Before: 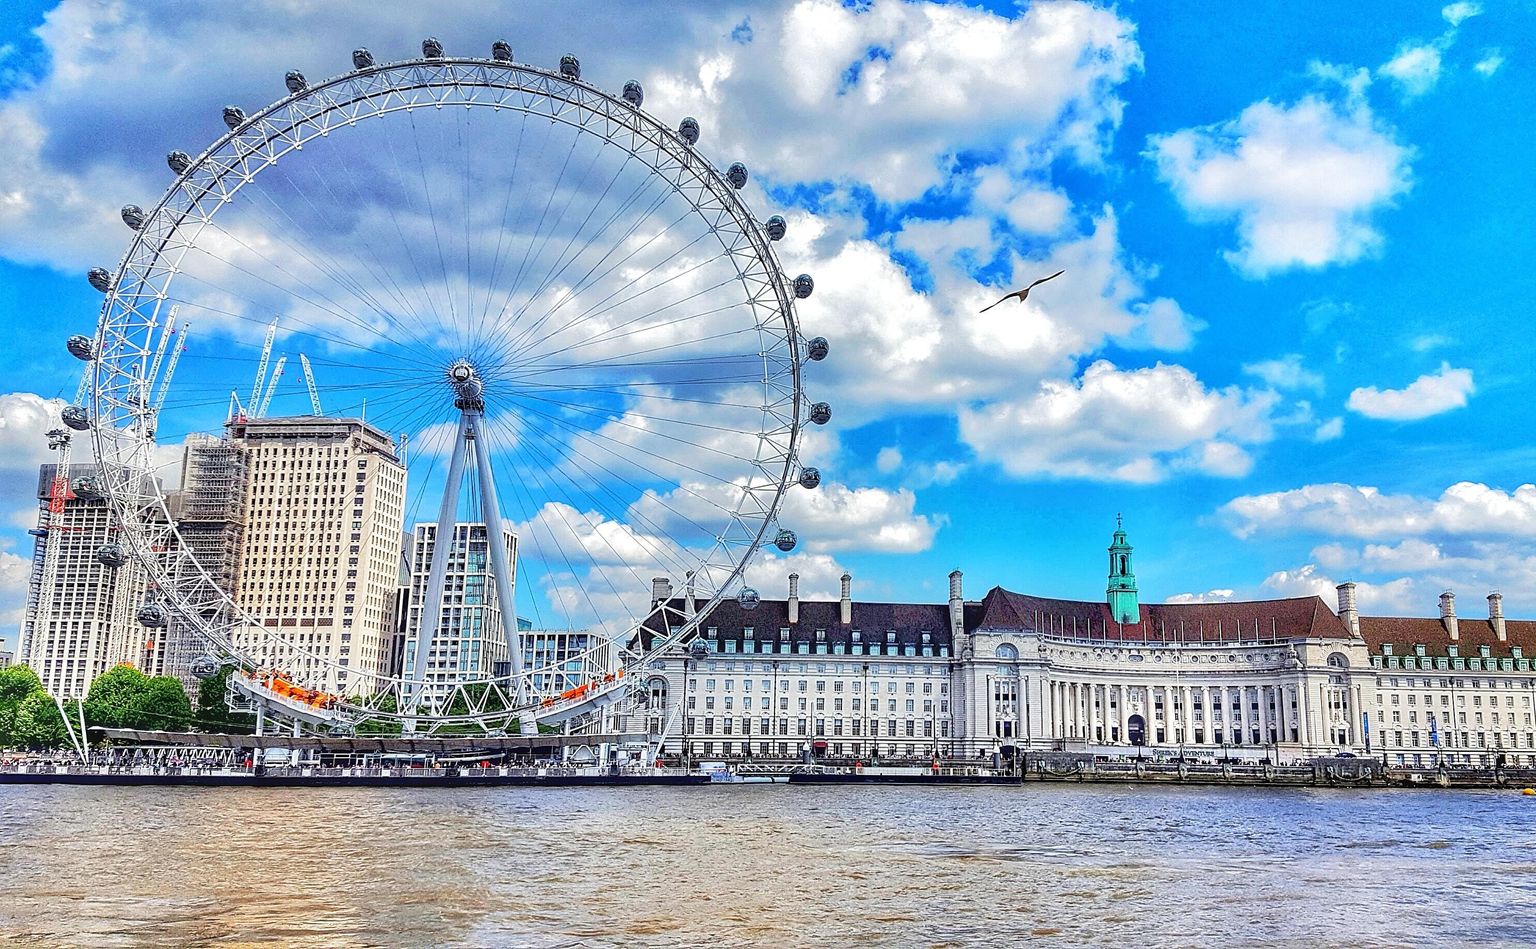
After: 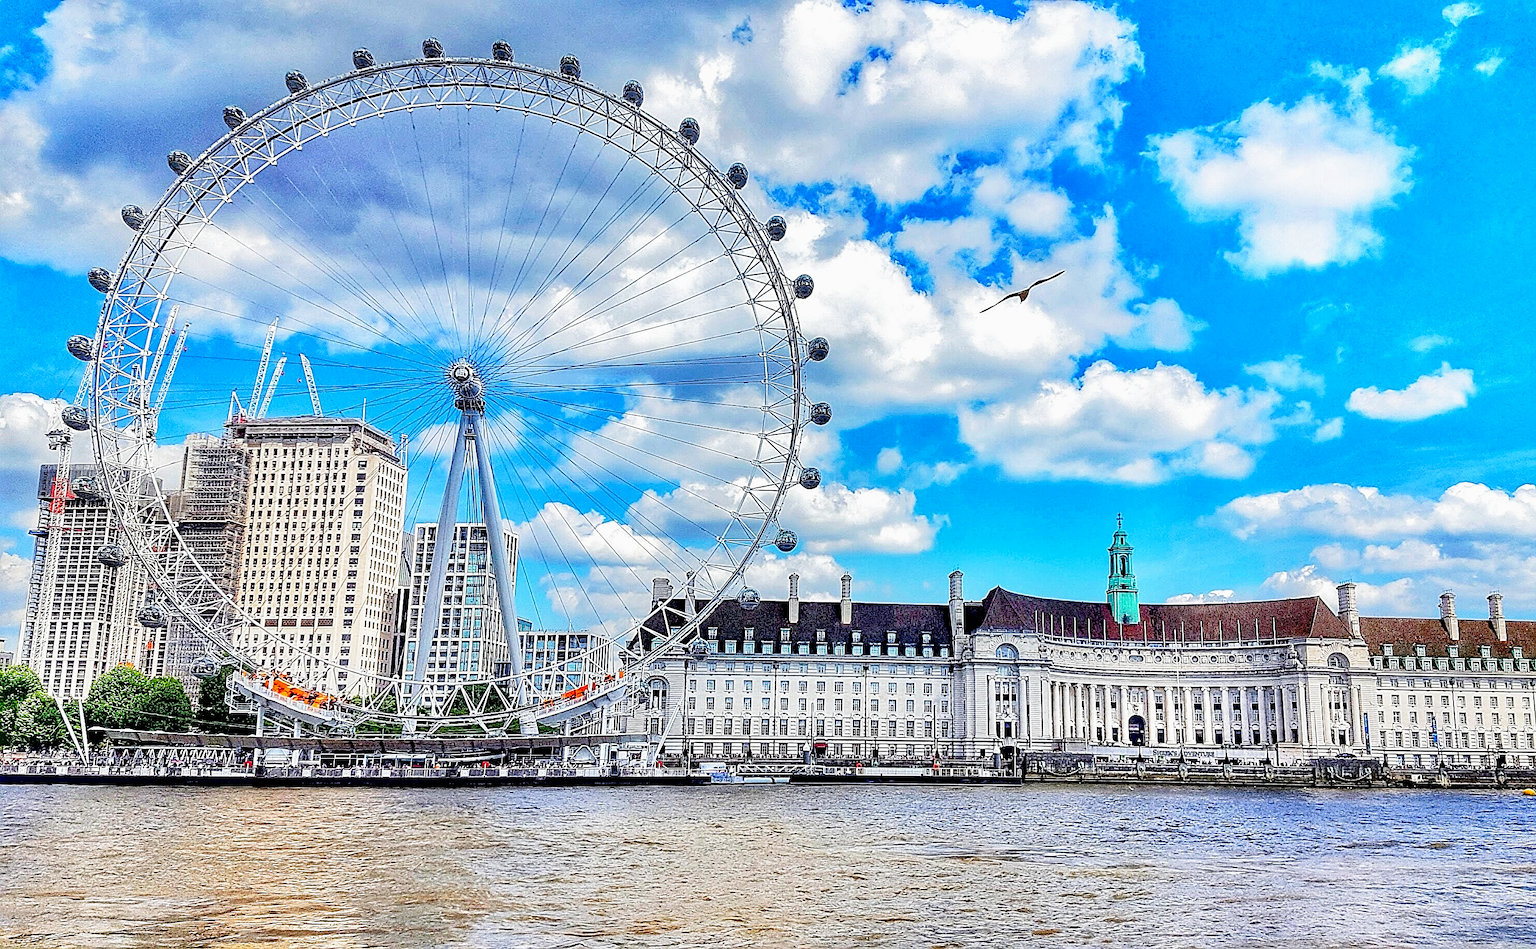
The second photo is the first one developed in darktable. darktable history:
sharpen: on, module defaults
filmic rgb: black relative exposure -6.3 EV, white relative exposure 2.8 EV, threshold 3 EV, target black luminance 0%, hardness 4.6, latitude 67.35%, contrast 1.292, shadows ↔ highlights balance -3.5%, preserve chrominance no, color science v4 (2020), contrast in shadows soft, enable highlight reconstruction true
